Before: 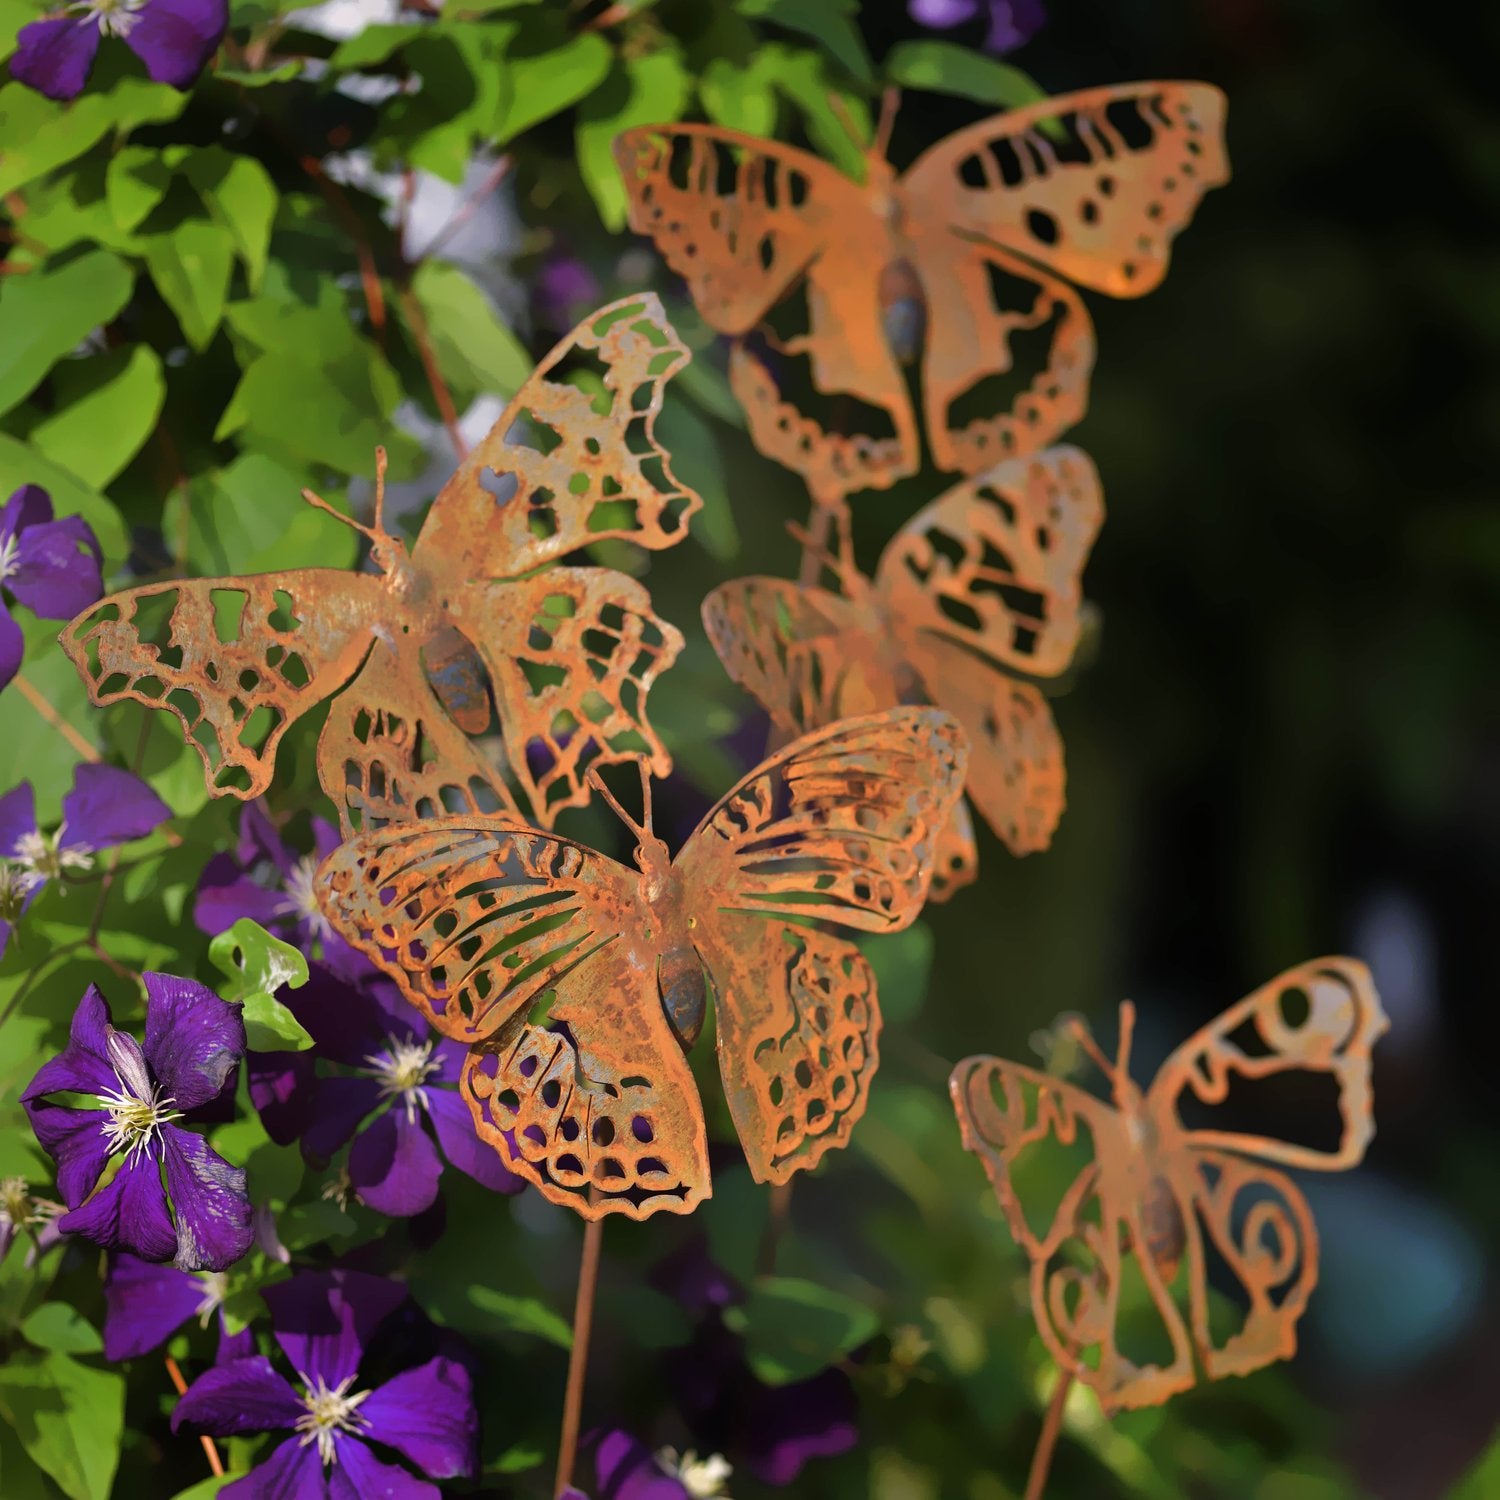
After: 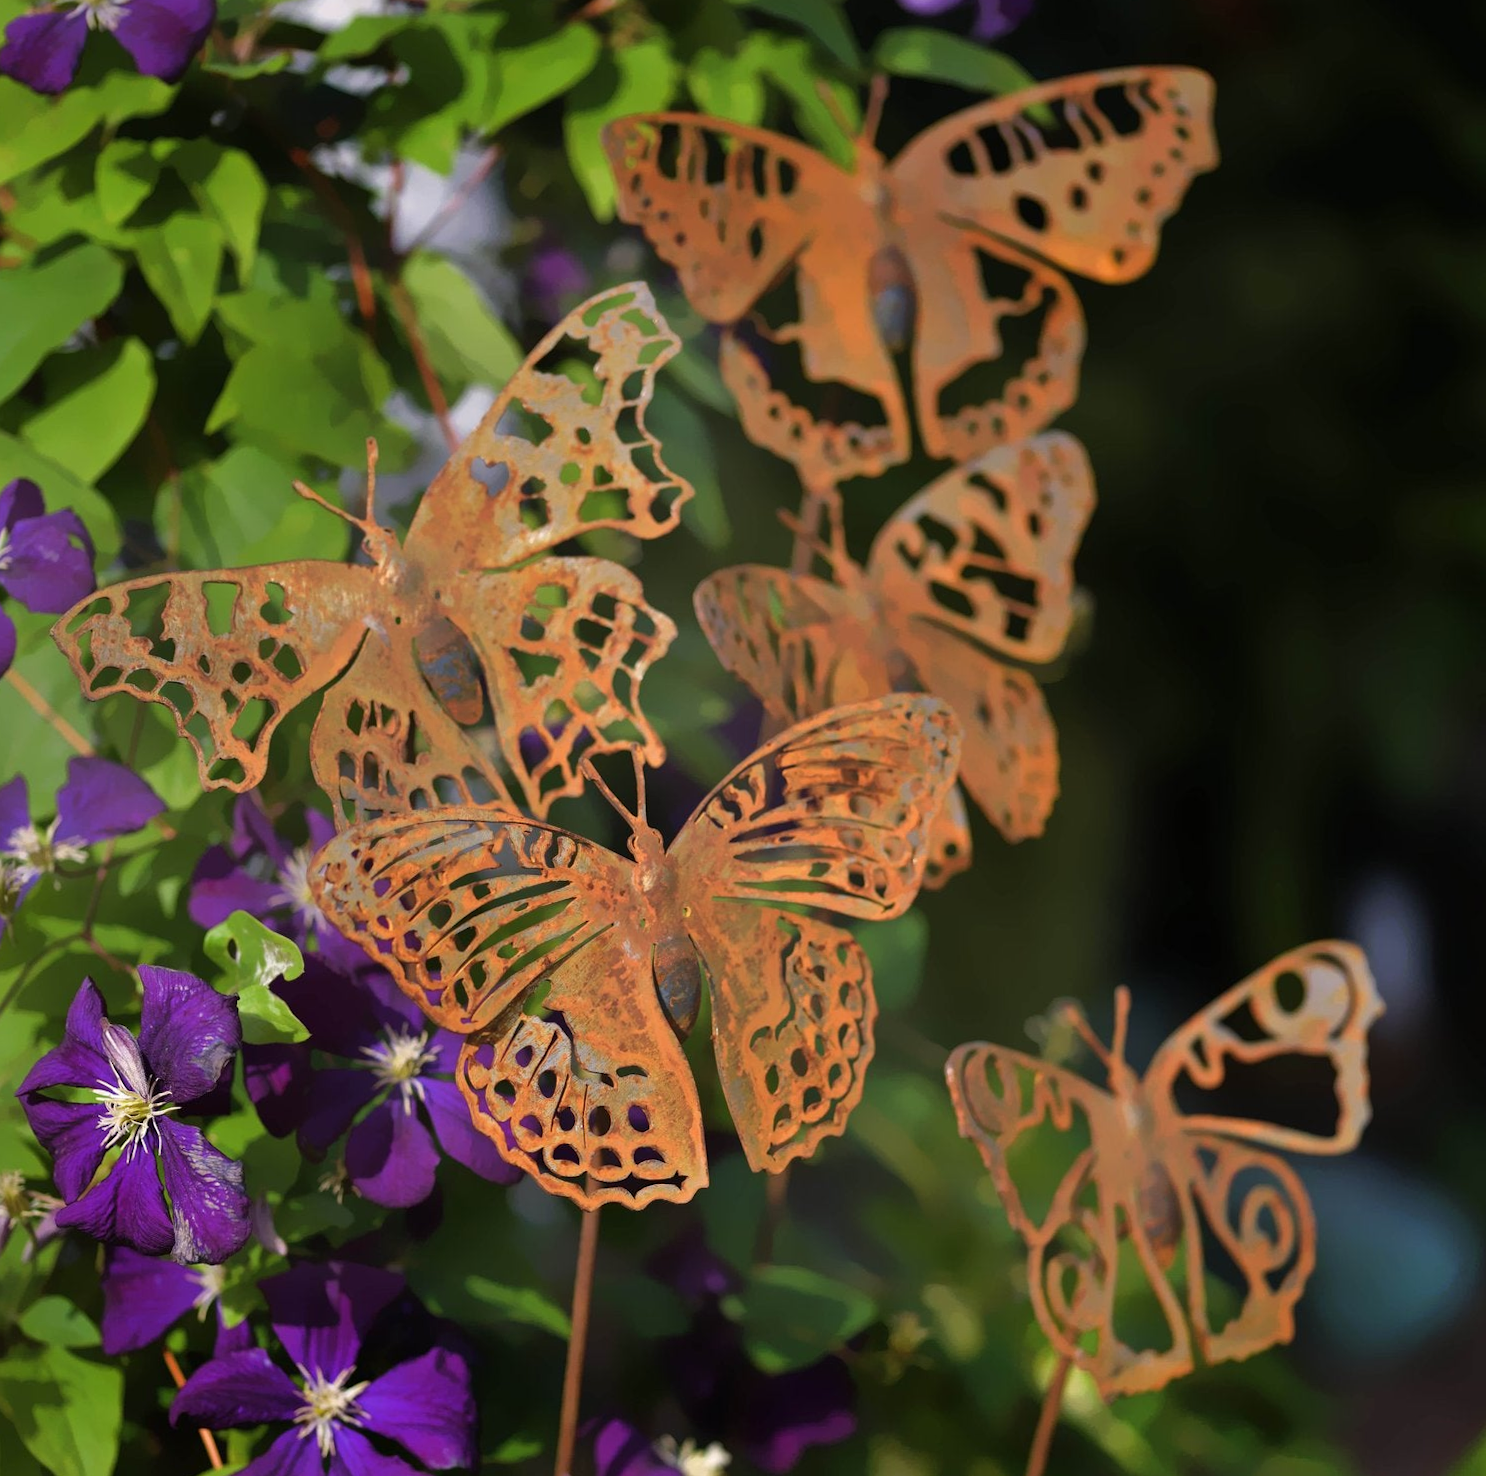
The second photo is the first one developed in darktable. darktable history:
color zones: curves: ch0 [(0, 0.5) (0.143, 0.5) (0.286, 0.5) (0.429, 0.5) (0.571, 0.5) (0.714, 0.476) (0.857, 0.5) (1, 0.5)]; ch2 [(0, 0.5) (0.143, 0.5) (0.286, 0.5) (0.429, 0.5) (0.571, 0.5) (0.714, 0.487) (0.857, 0.5) (1, 0.5)]
rotate and perspective: rotation -0.45°, automatic cropping original format, crop left 0.008, crop right 0.992, crop top 0.012, crop bottom 0.988
